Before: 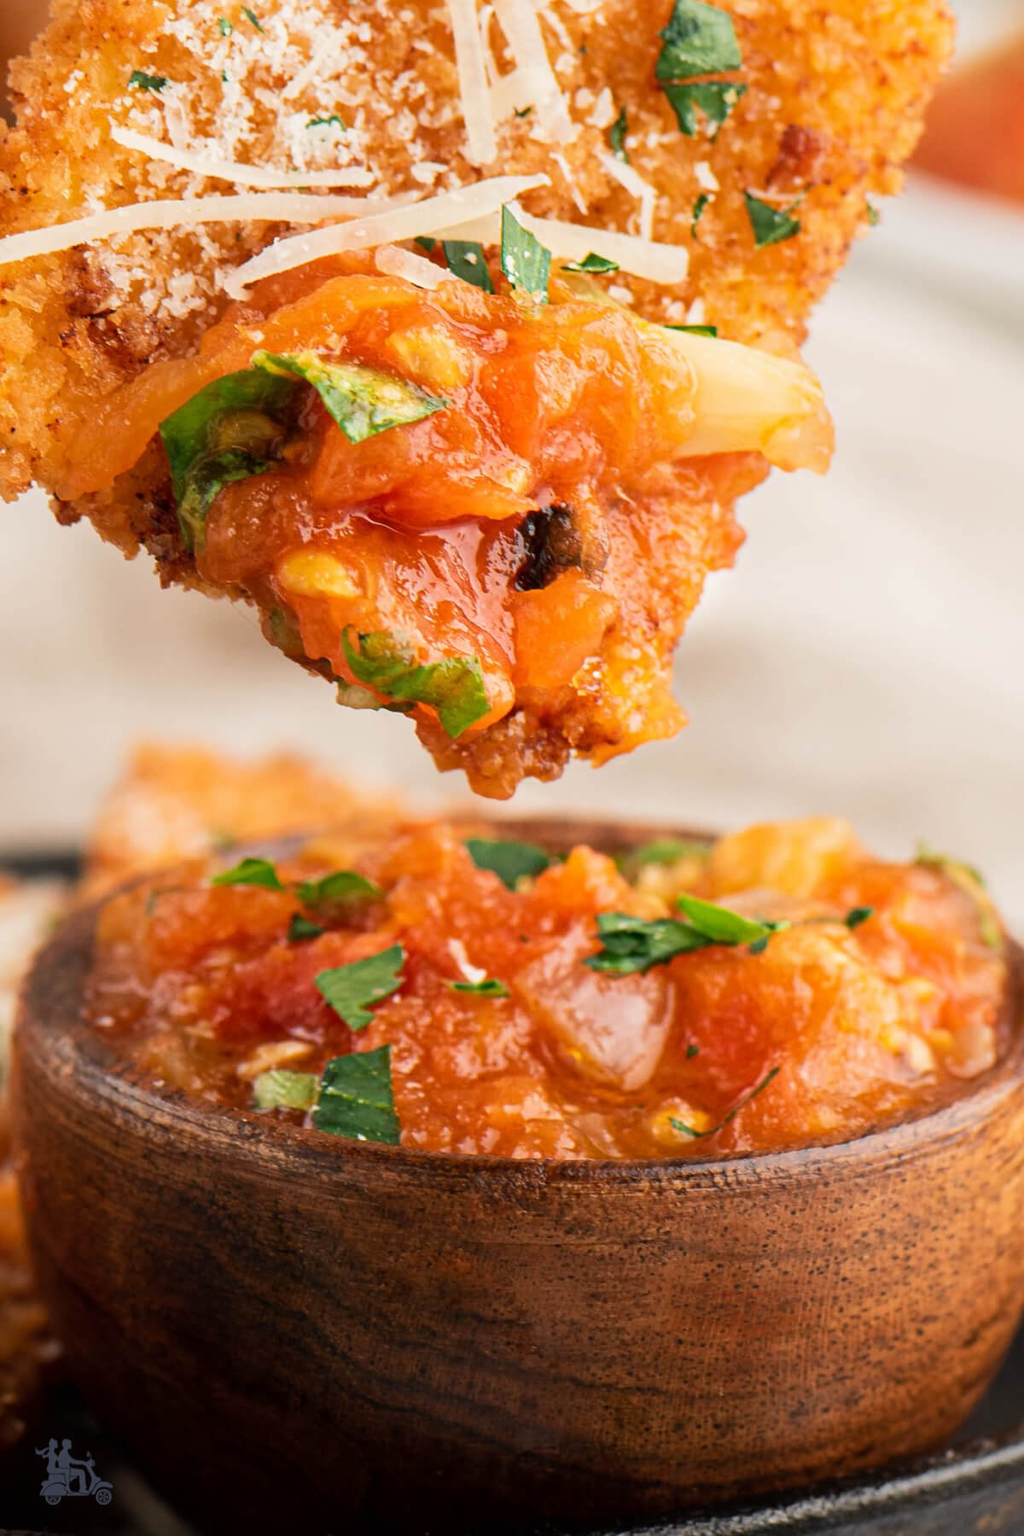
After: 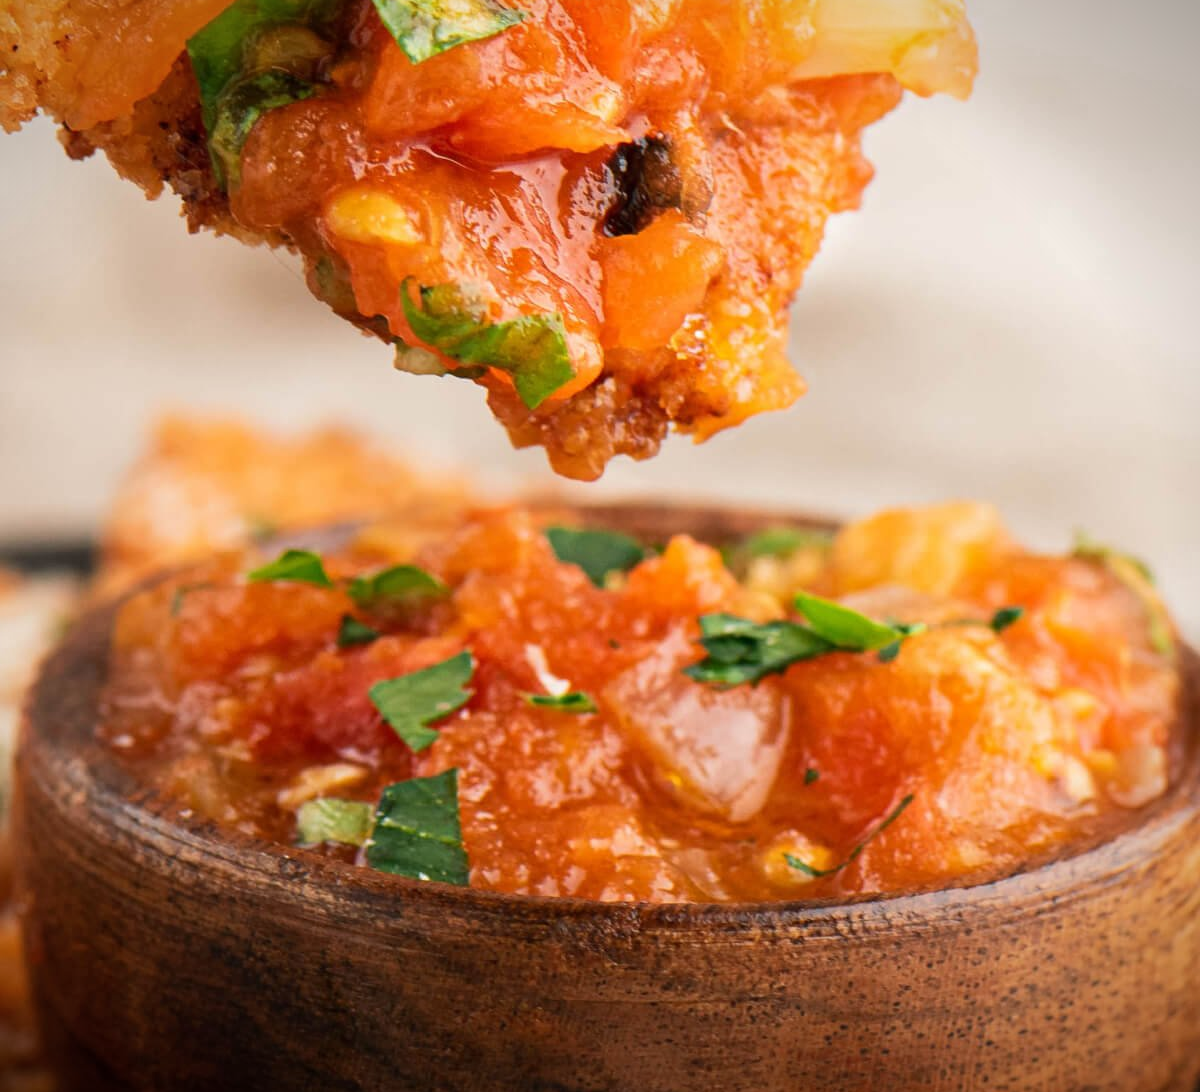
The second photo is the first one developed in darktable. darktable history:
crop and rotate: top 25.357%, bottom 13.942%
vignetting: fall-off start 97.23%, saturation -0.024, center (-0.033, -0.042), width/height ratio 1.179, unbound false
